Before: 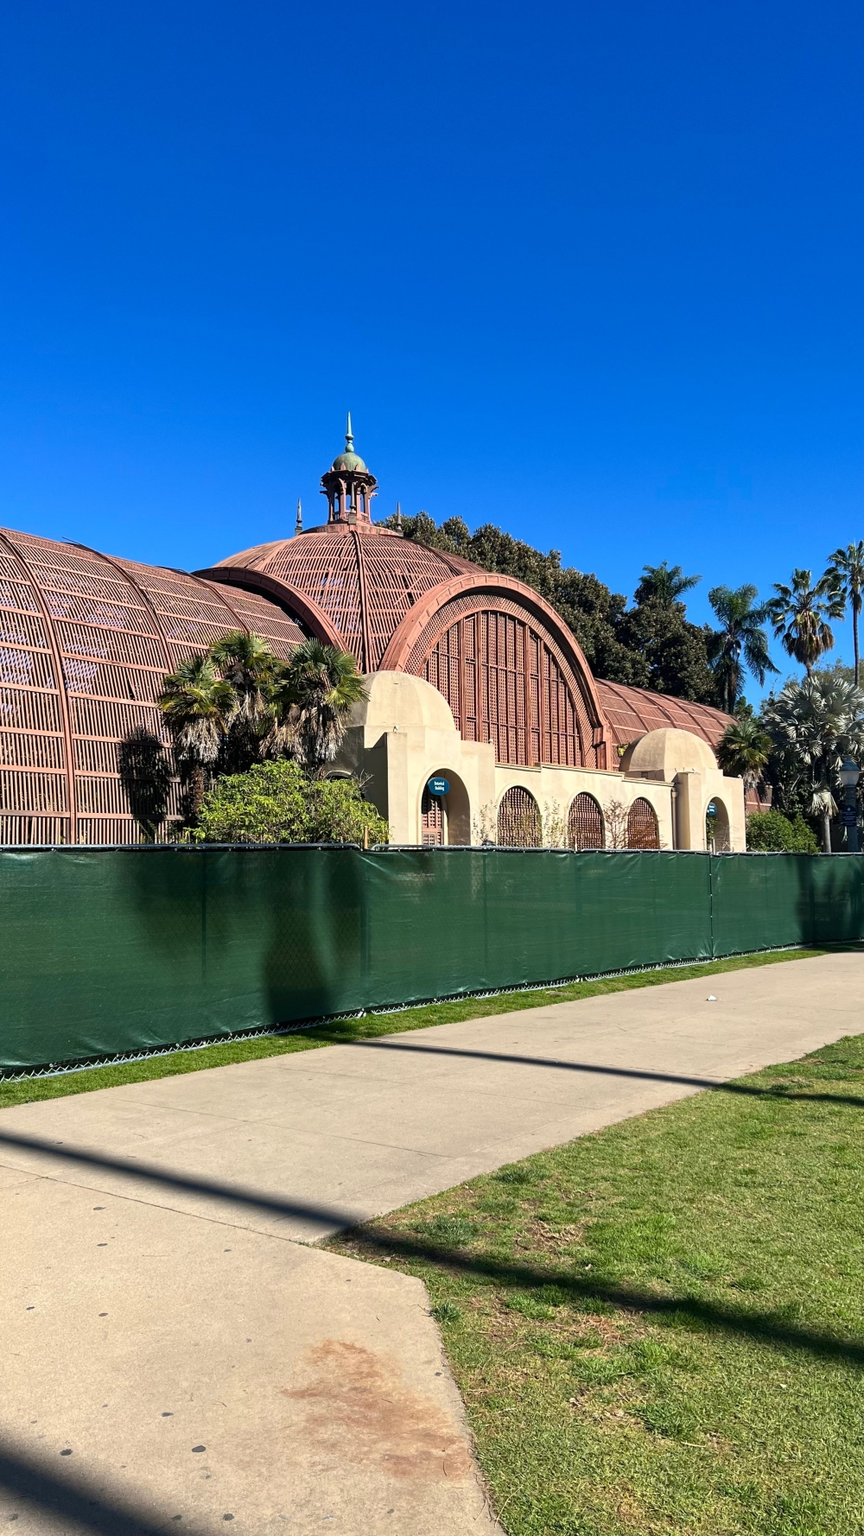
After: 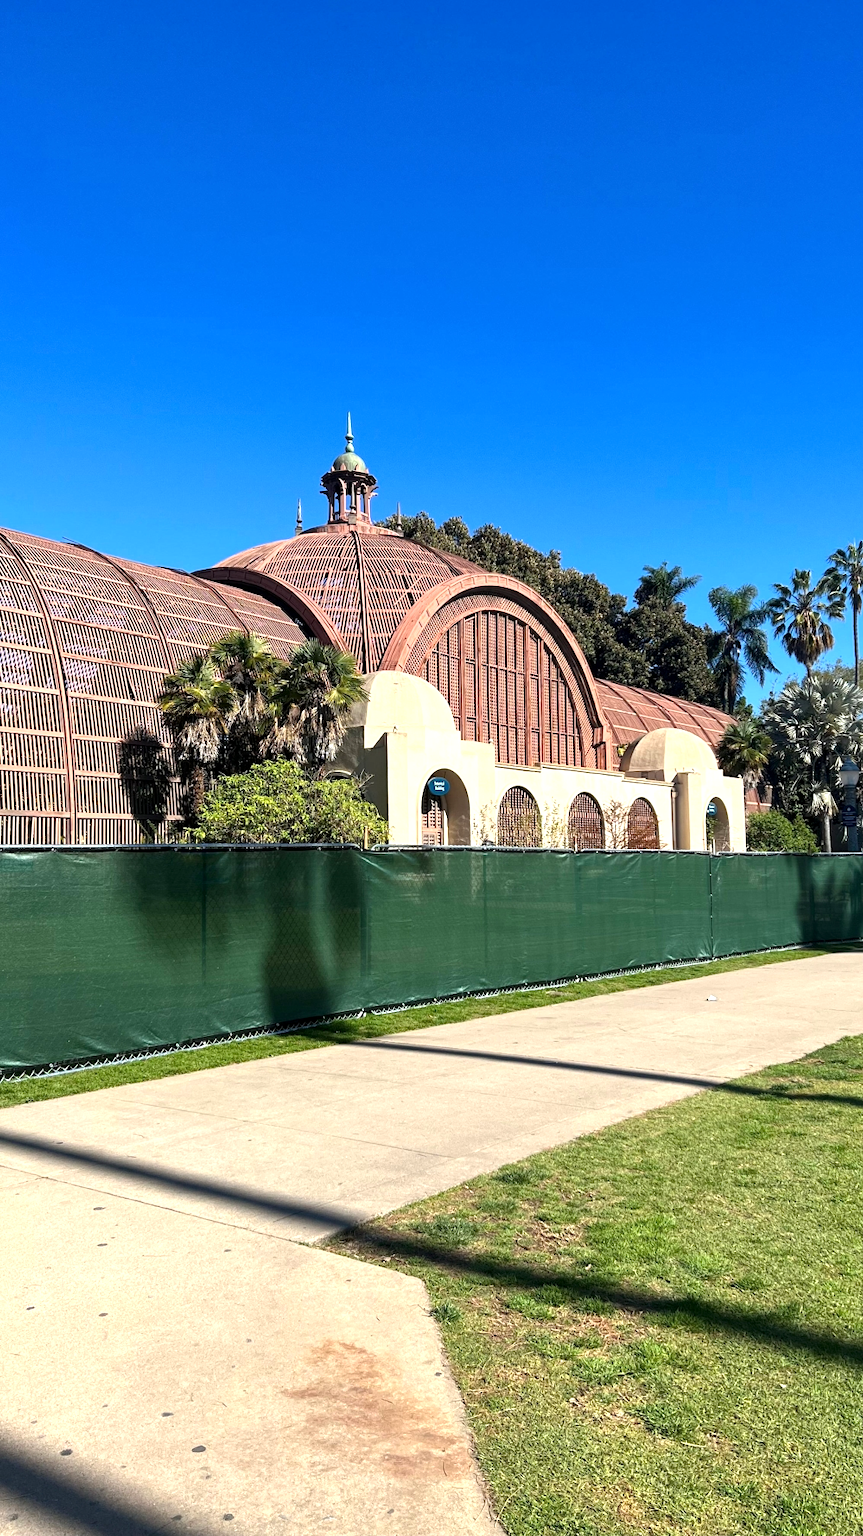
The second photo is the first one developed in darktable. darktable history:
local contrast: highlights 100%, shadows 100%, detail 120%, midtone range 0.2
exposure: black level correction 0, exposure 0.5 EV, compensate exposure bias true, compensate highlight preservation false
rotate and perspective: automatic cropping original format, crop left 0, crop top 0
